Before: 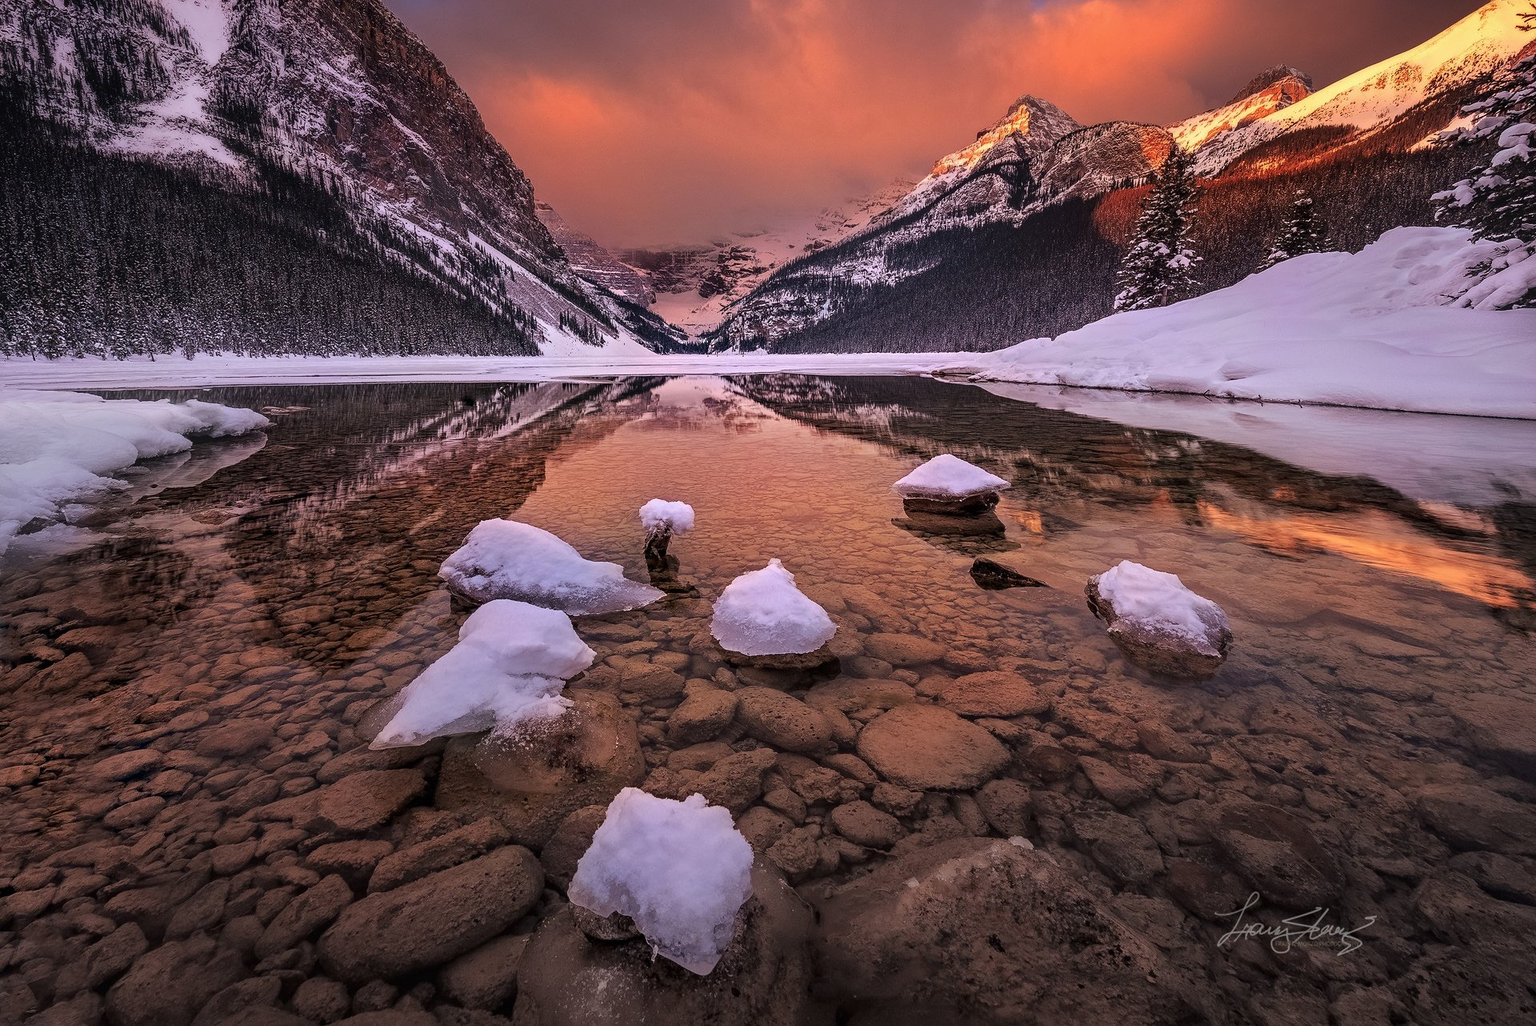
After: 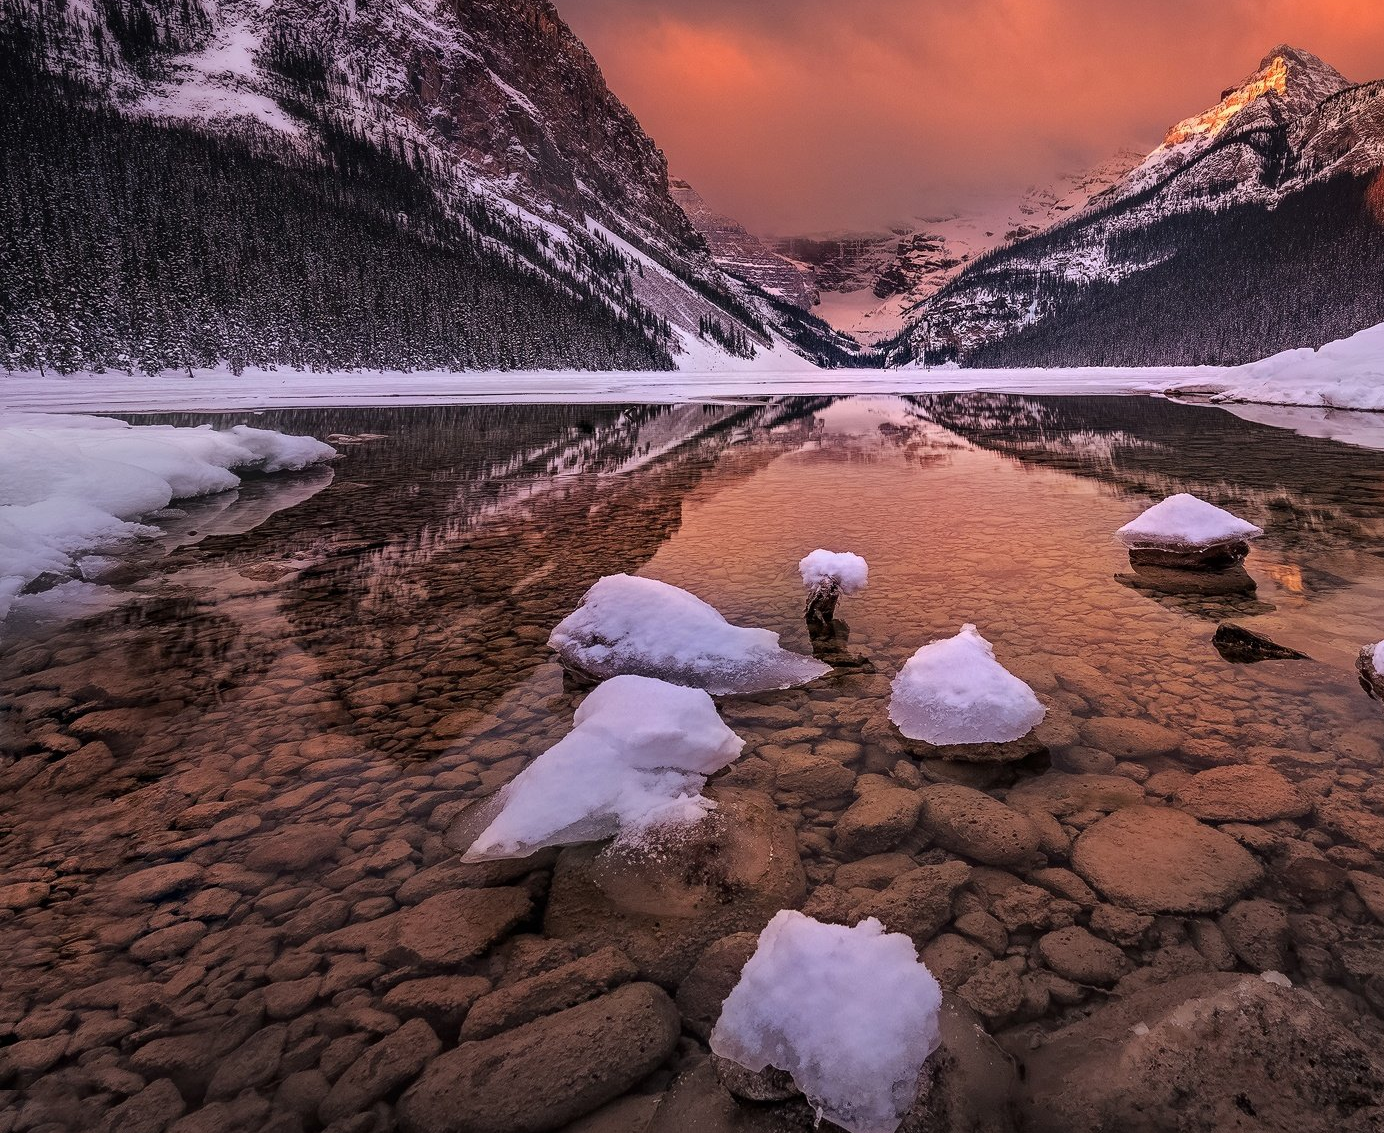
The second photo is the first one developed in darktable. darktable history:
crop: top 5.806%, right 27.871%, bottom 5.75%
